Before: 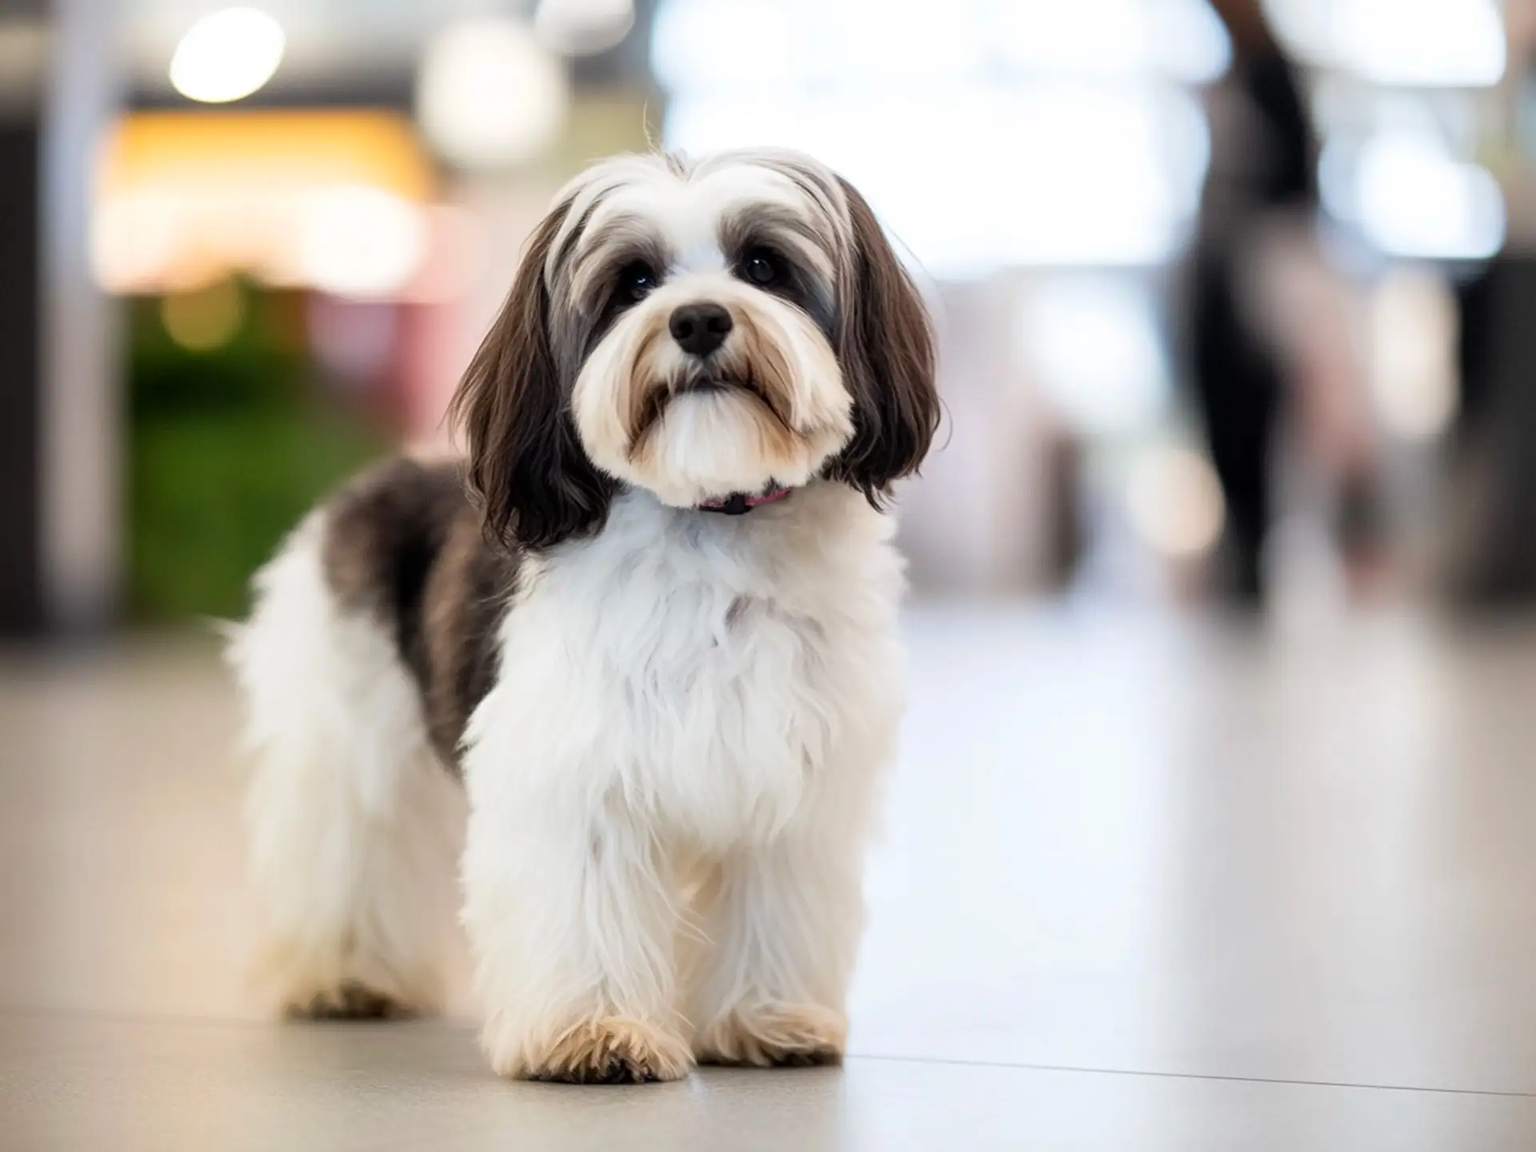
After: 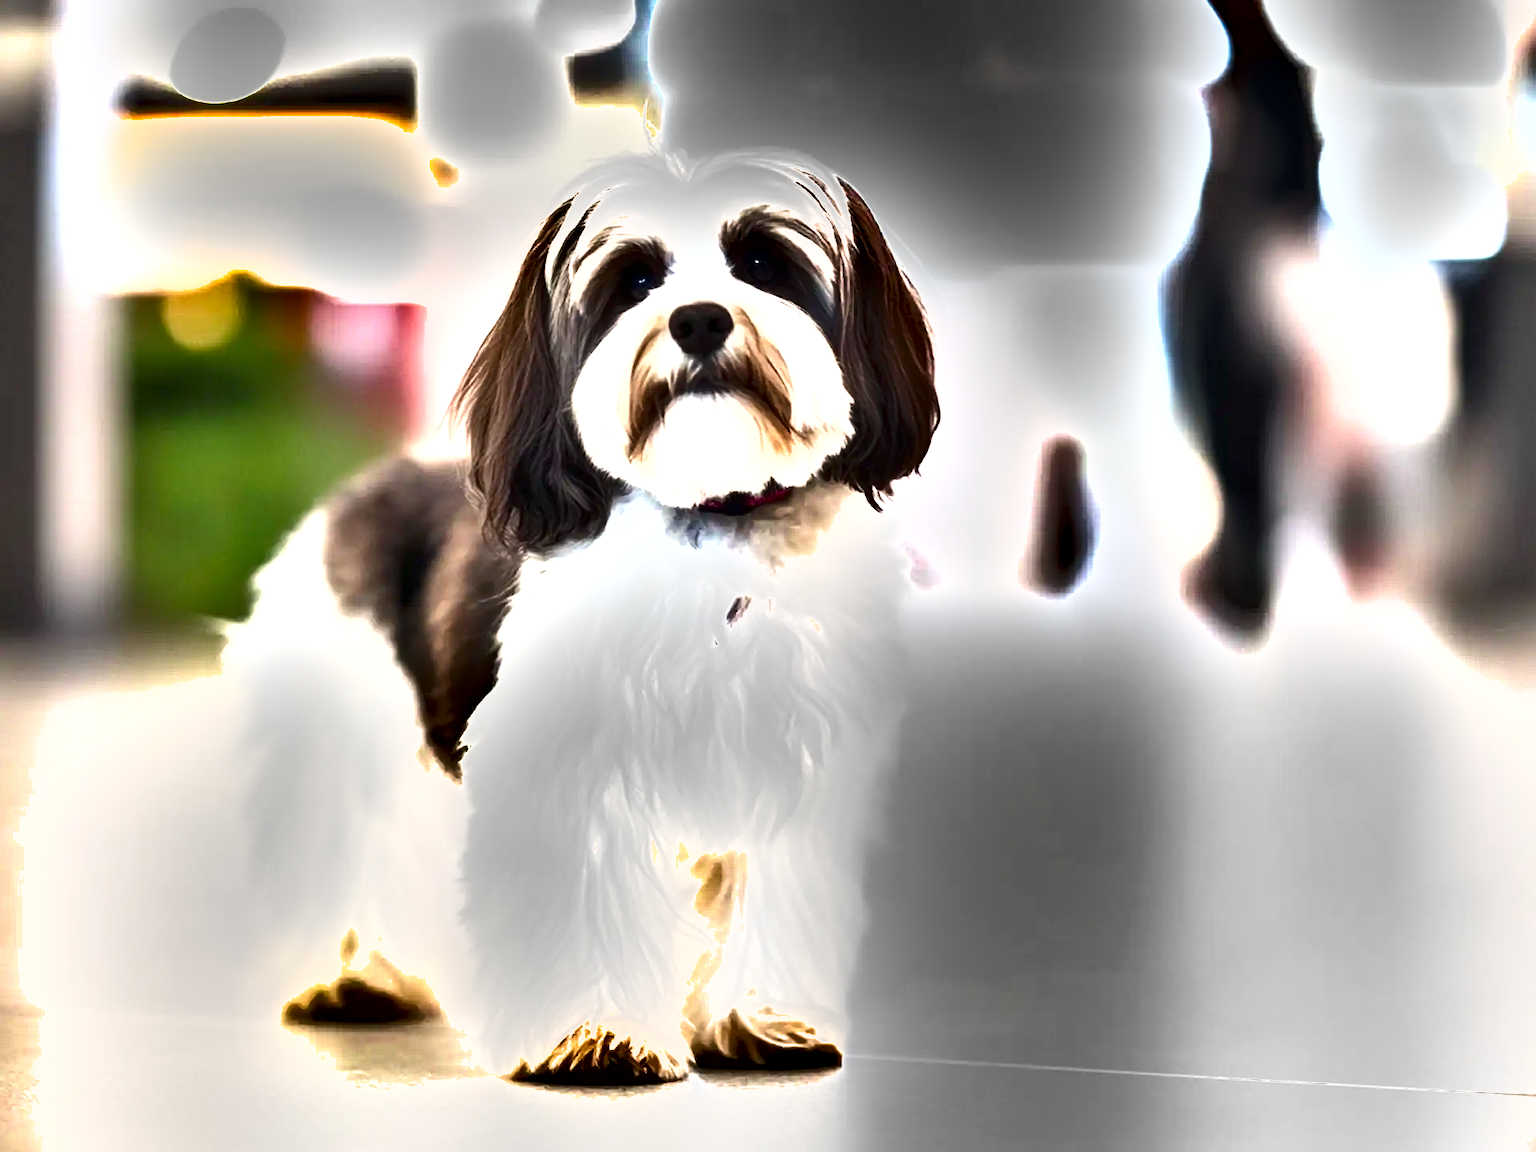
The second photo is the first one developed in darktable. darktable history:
shadows and highlights: shadows 60, highlights -60.23, soften with gaussian
exposure: black level correction 0, exposure 1.5 EV, compensate highlight preservation false
